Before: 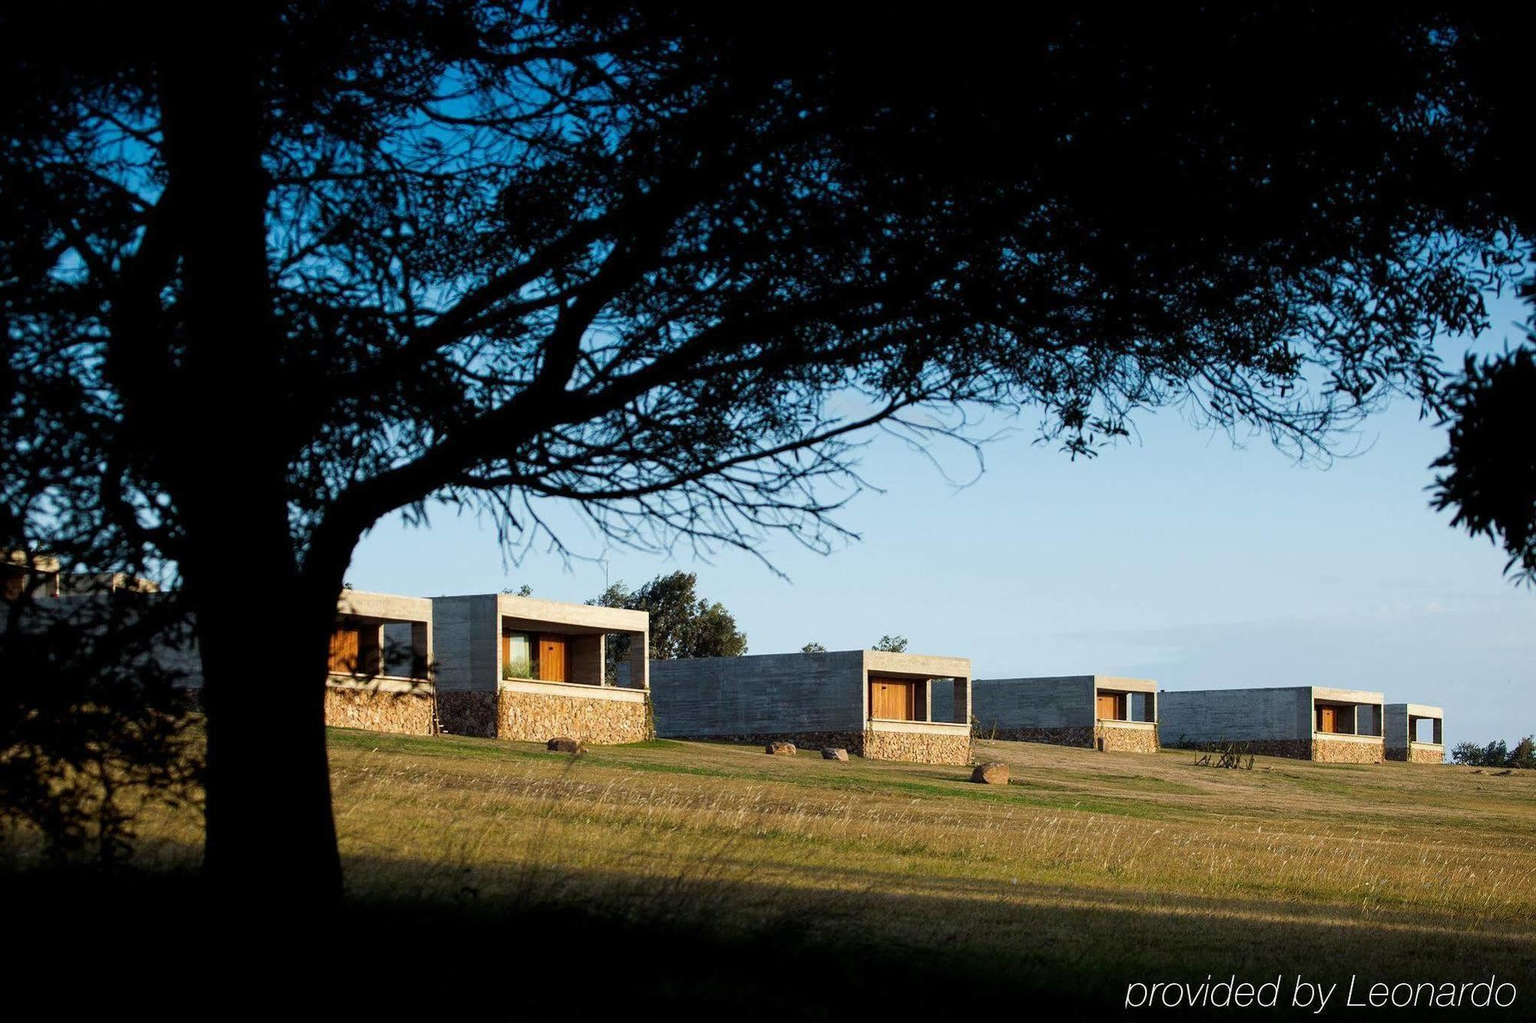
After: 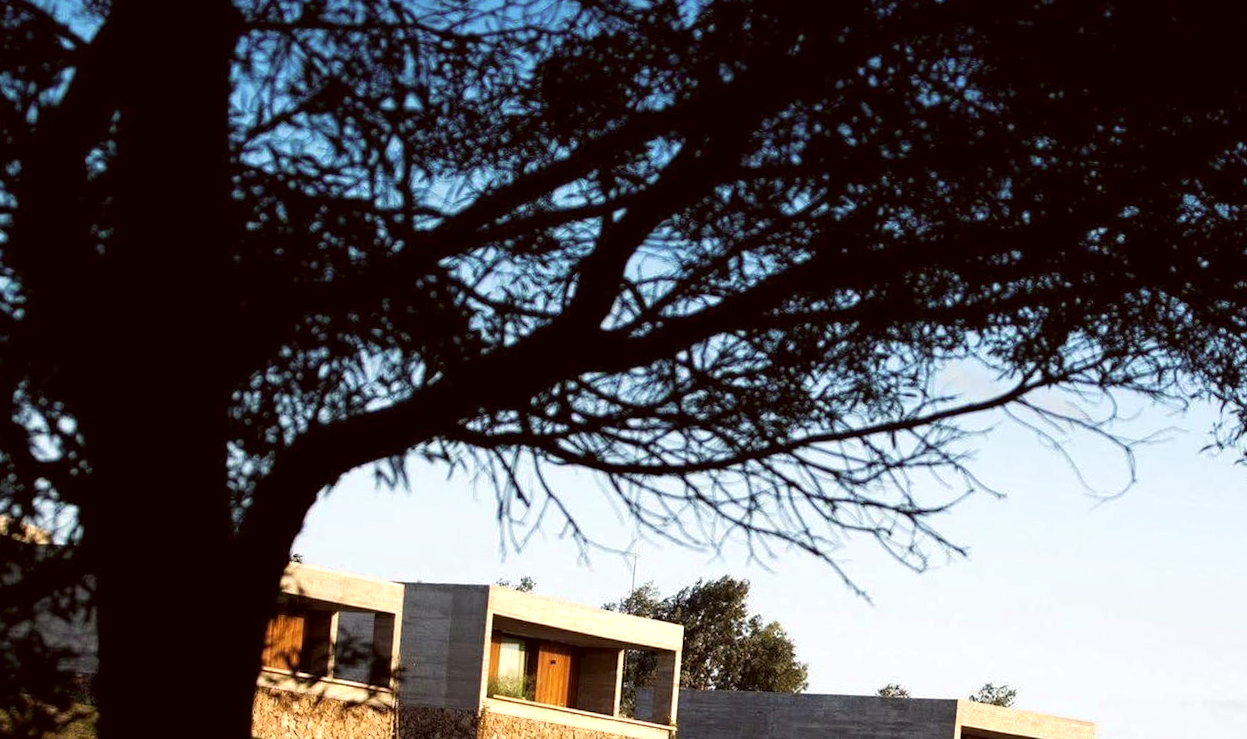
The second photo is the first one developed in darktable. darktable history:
crop and rotate: angle -4.99°, left 2.122%, top 6.945%, right 27.566%, bottom 30.519%
color correction: highlights a* 6.27, highlights b* 8.19, shadows a* 5.94, shadows b* 7.23, saturation 0.9
exposure: exposure 0.493 EV, compensate highlight preservation false
color zones: curves: ch0 [(0.068, 0.464) (0.25, 0.5) (0.48, 0.508) (0.75, 0.536) (0.886, 0.476) (0.967, 0.456)]; ch1 [(0.066, 0.456) (0.25, 0.5) (0.616, 0.508) (0.746, 0.56) (0.934, 0.444)]
rotate and perspective: automatic cropping original format, crop left 0, crop top 0
